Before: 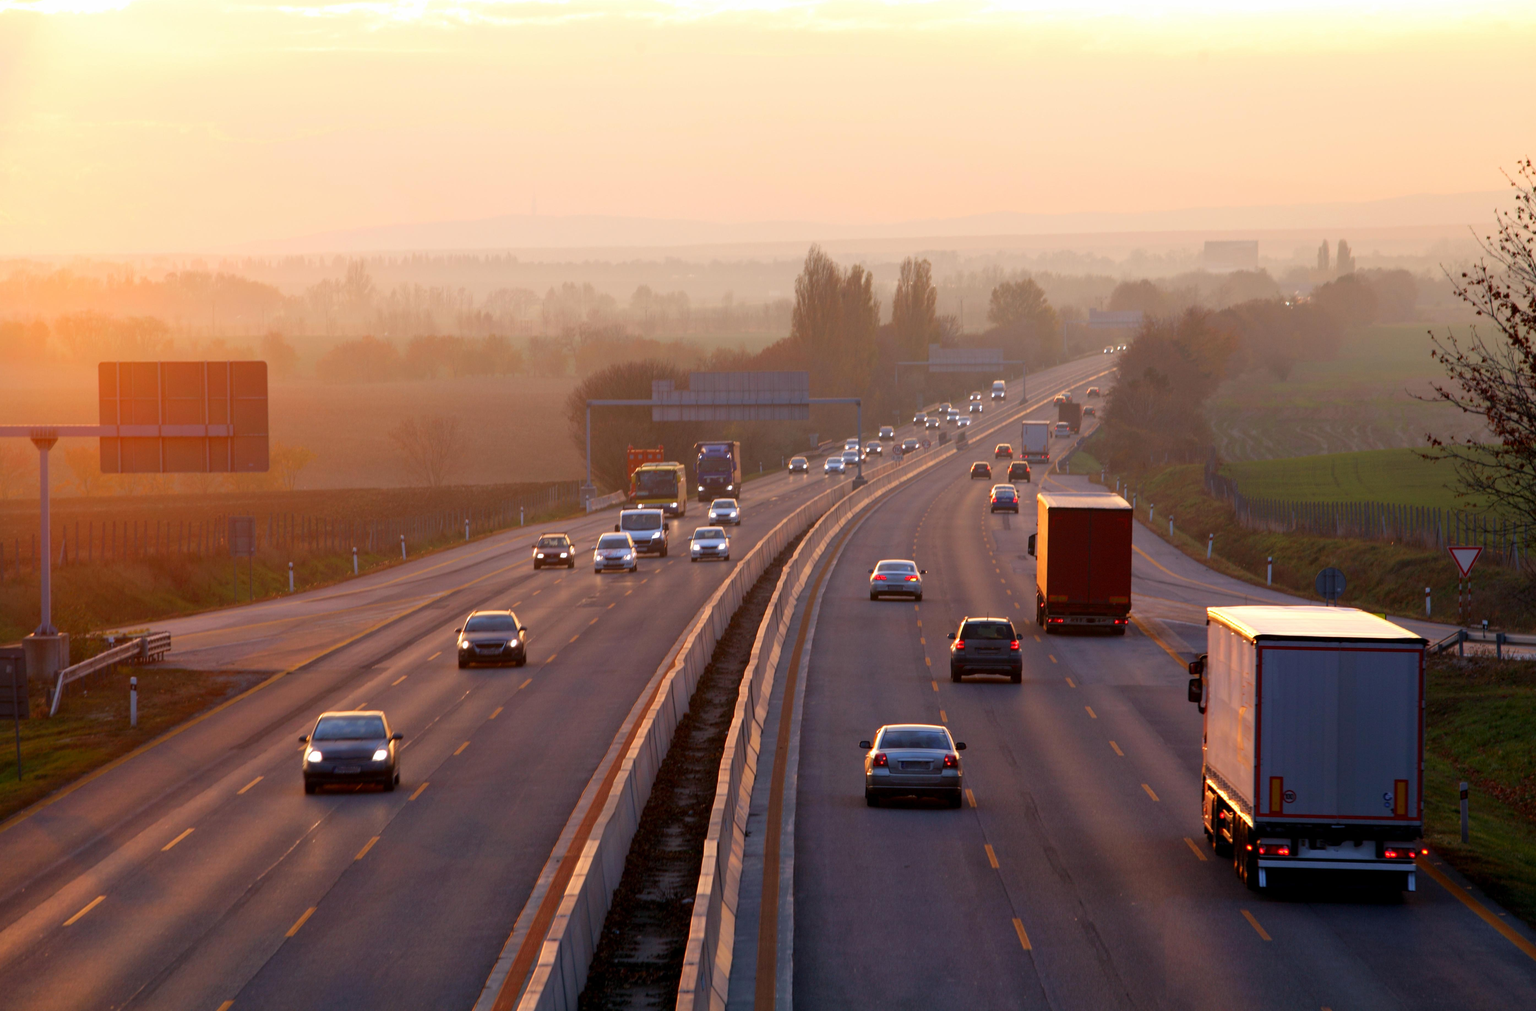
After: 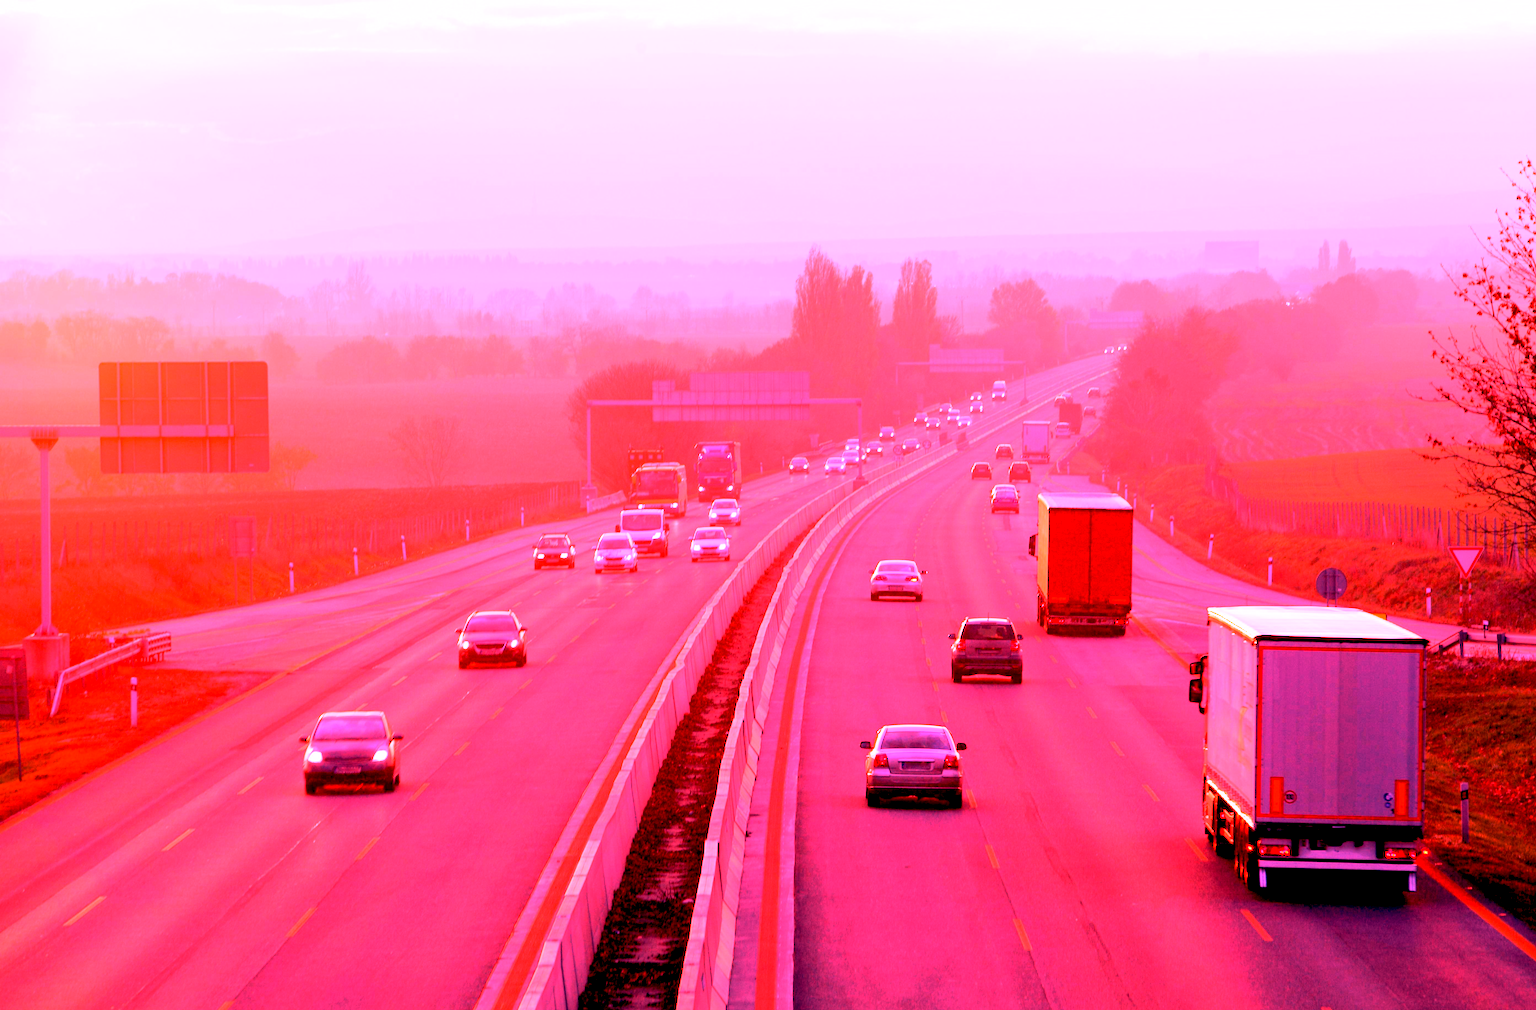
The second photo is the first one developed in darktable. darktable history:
exposure: black level correction 0.011, compensate highlight preservation false
white balance: red 4.26, blue 1.802
